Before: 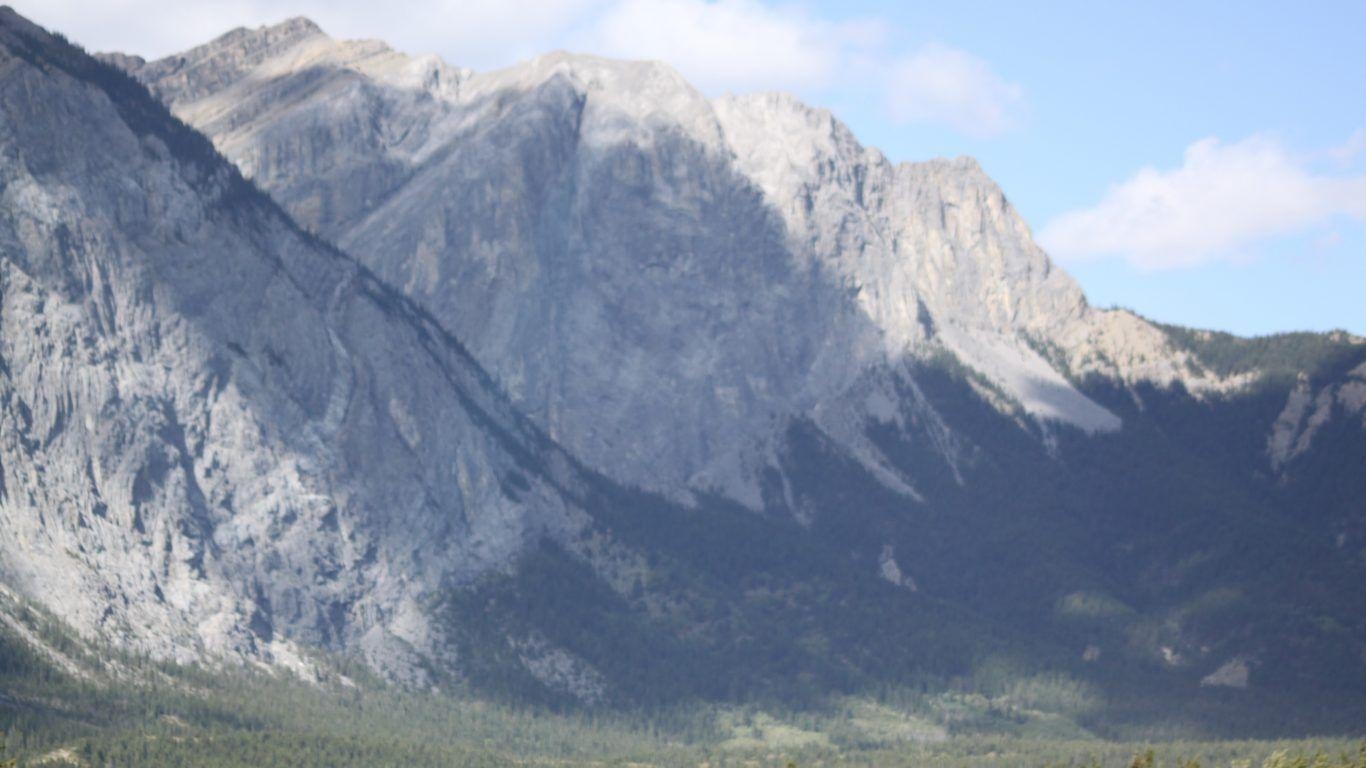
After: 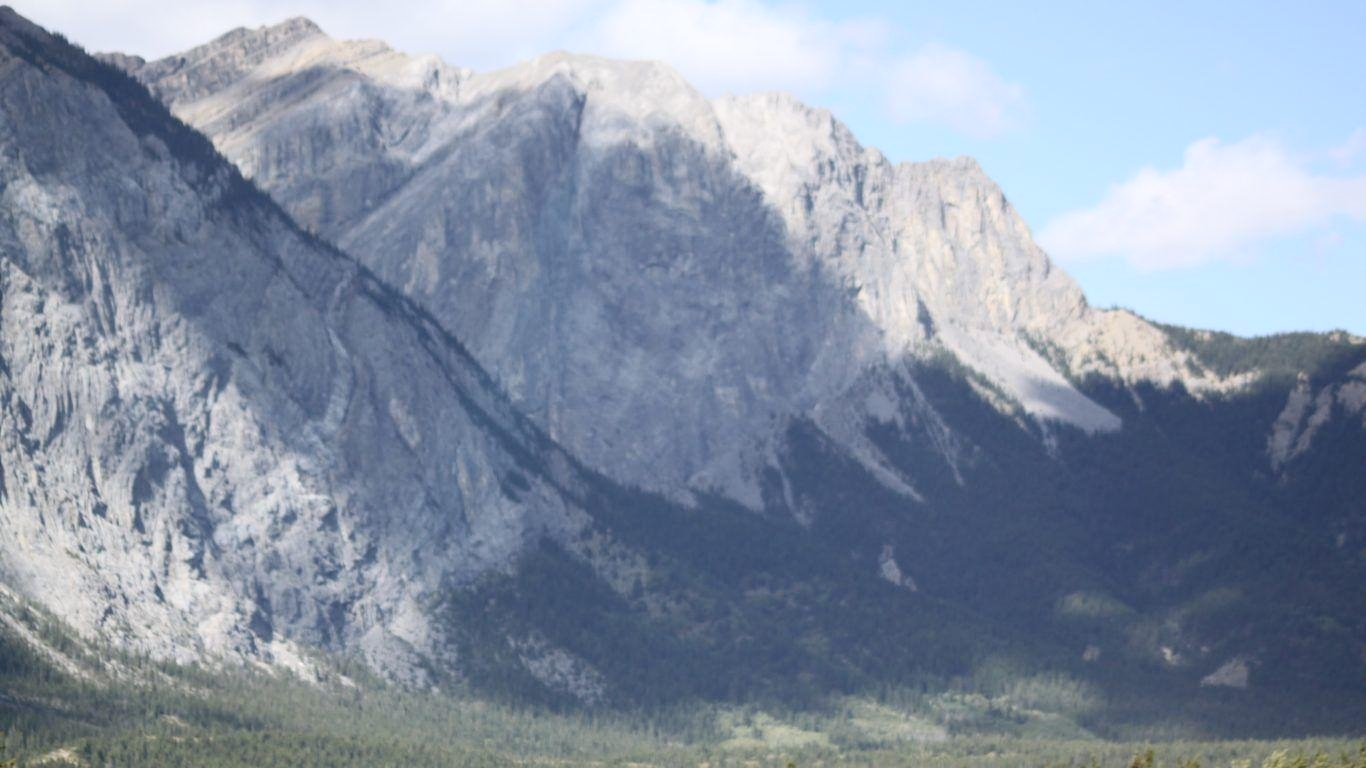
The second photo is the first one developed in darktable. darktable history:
contrast brightness saturation: contrast 0.138
